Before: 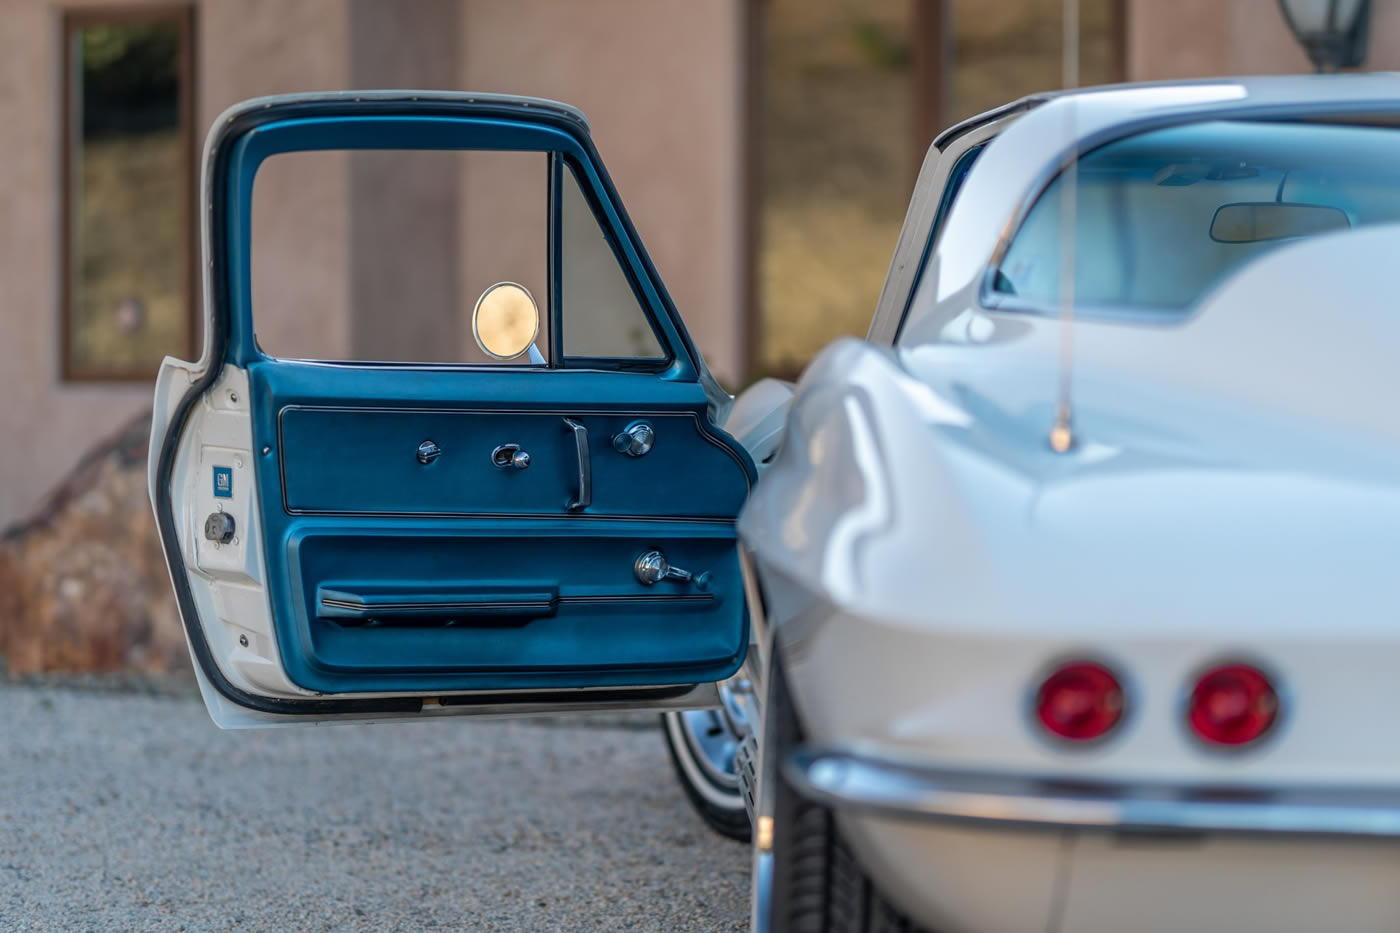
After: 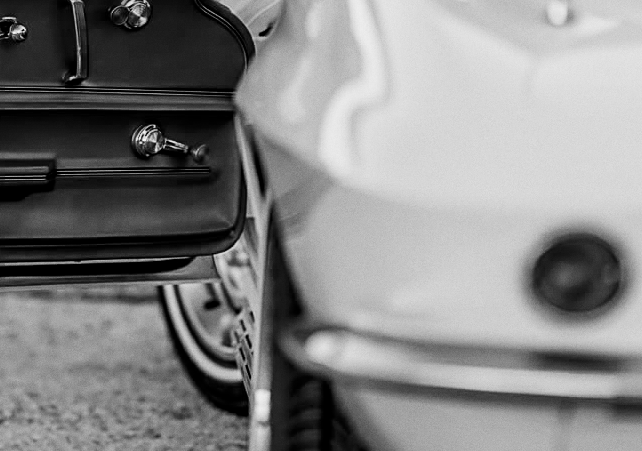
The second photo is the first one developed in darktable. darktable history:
exposure: black level correction 0.005, exposure 0.417 EV, compensate highlight preservation false
contrast brightness saturation: contrast 0.25, saturation -0.31
filmic rgb: black relative exposure -6.68 EV, white relative exposure 4.56 EV, hardness 3.25
sharpen: on, module defaults
grain: coarseness 0.09 ISO, strength 16.61%
monochrome: on, module defaults
crop: left 35.976%, top 45.819%, right 18.162%, bottom 5.807%
